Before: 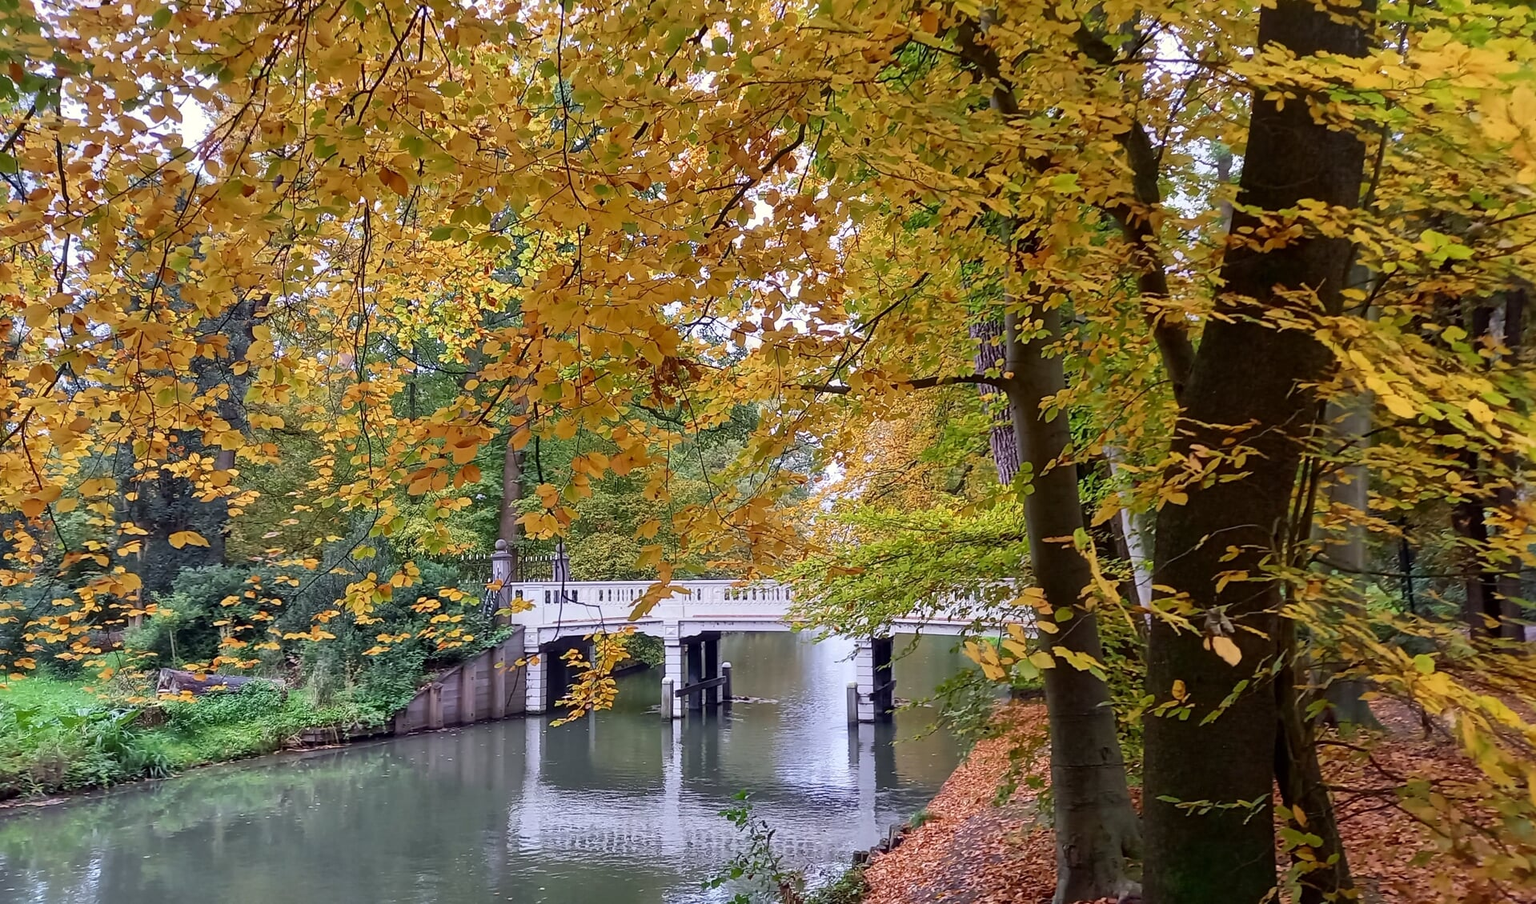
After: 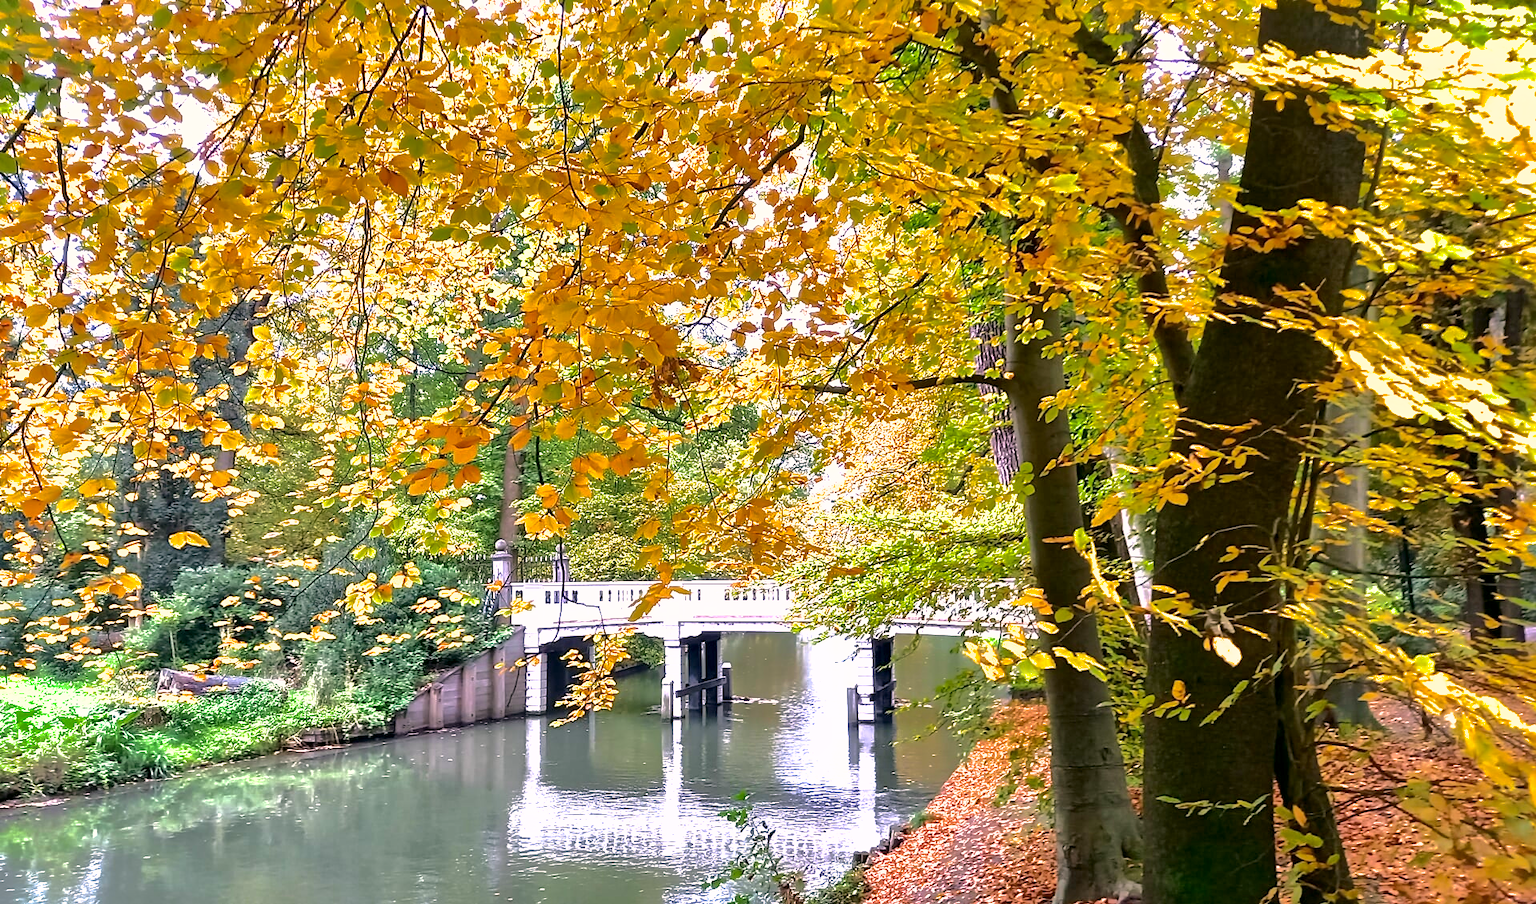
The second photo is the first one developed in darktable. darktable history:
shadows and highlights: shadows 25.62, highlights -70.53
exposure: black level correction 0.001, exposure 1.13 EV, compensate exposure bias true, compensate highlight preservation false
tone equalizer: -8 EV -0.404 EV, -7 EV -0.379 EV, -6 EV -0.306 EV, -5 EV -0.246 EV, -3 EV 0.239 EV, -2 EV 0.311 EV, -1 EV 0.411 EV, +0 EV 0.433 EV, edges refinement/feathering 500, mask exposure compensation -1.57 EV, preserve details no
color correction: highlights a* 4.34, highlights b* 4.93, shadows a* -8.29, shadows b* 4.56
